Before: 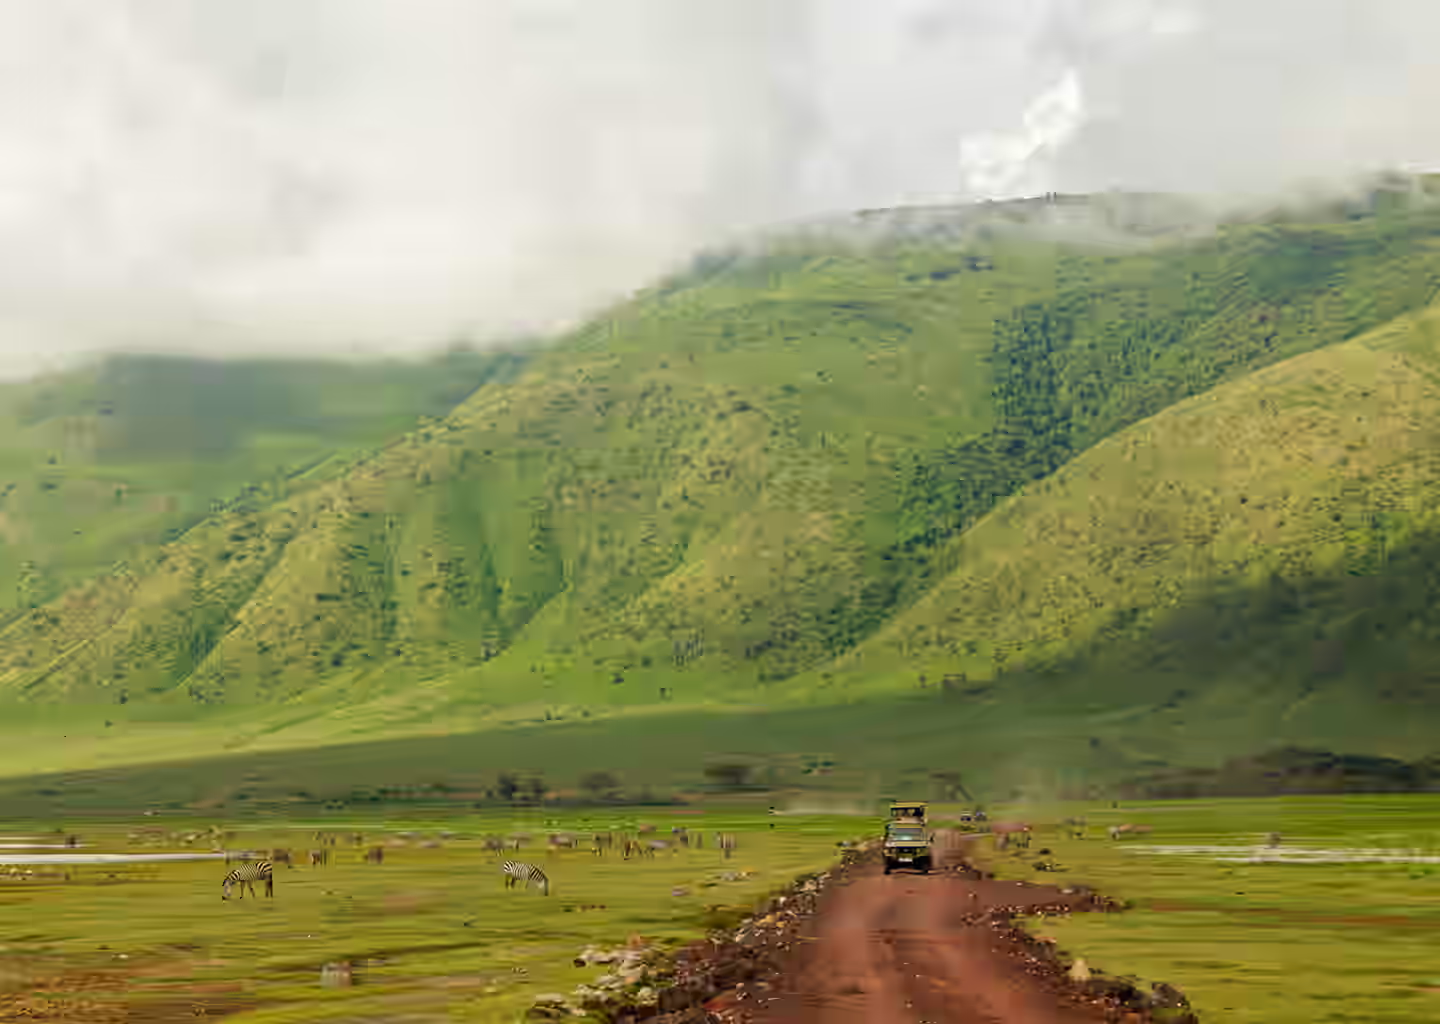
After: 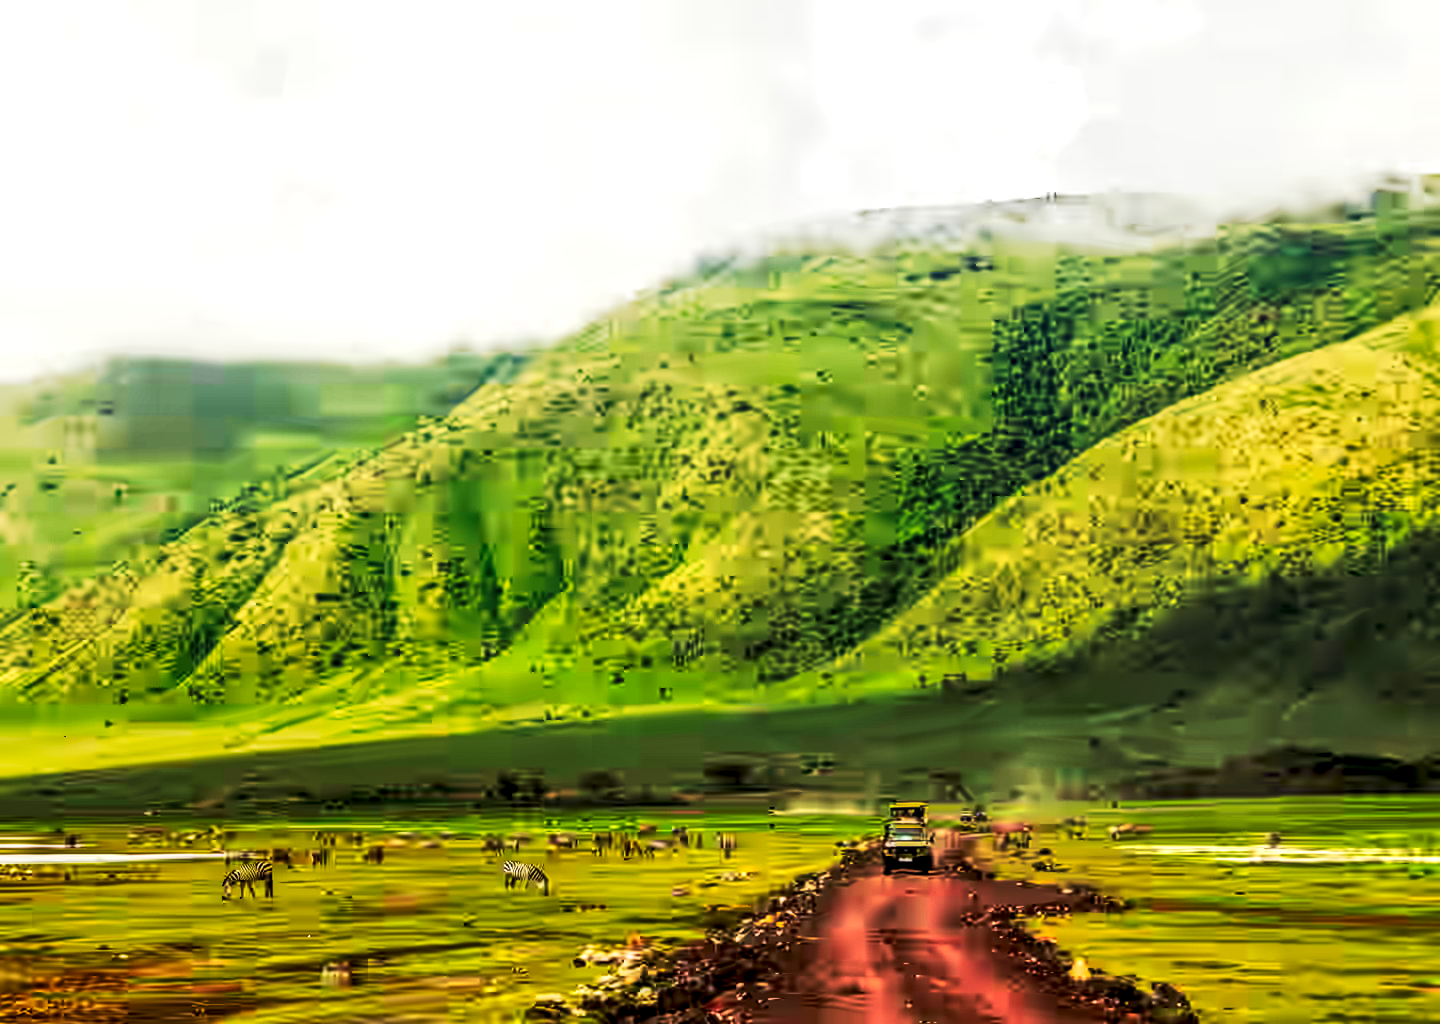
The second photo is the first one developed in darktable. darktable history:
tone curve: curves: ch0 [(0, 0) (0.003, 0.002) (0.011, 0.004) (0.025, 0.005) (0.044, 0.009) (0.069, 0.013) (0.1, 0.017) (0.136, 0.036) (0.177, 0.066) (0.224, 0.102) (0.277, 0.143) (0.335, 0.197) (0.399, 0.268) (0.468, 0.389) (0.543, 0.549) (0.623, 0.714) (0.709, 0.801) (0.801, 0.854) (0.898, 0.9) (1, 1)], preserve colors none
shadows and highlights: radius 110.86, shadows 51.09, white point adjustment 9.16, highlights -4.17, highlights color adjustment 32.2%, soften with gaussian
local contrast: highlights 25%, detail 150%
